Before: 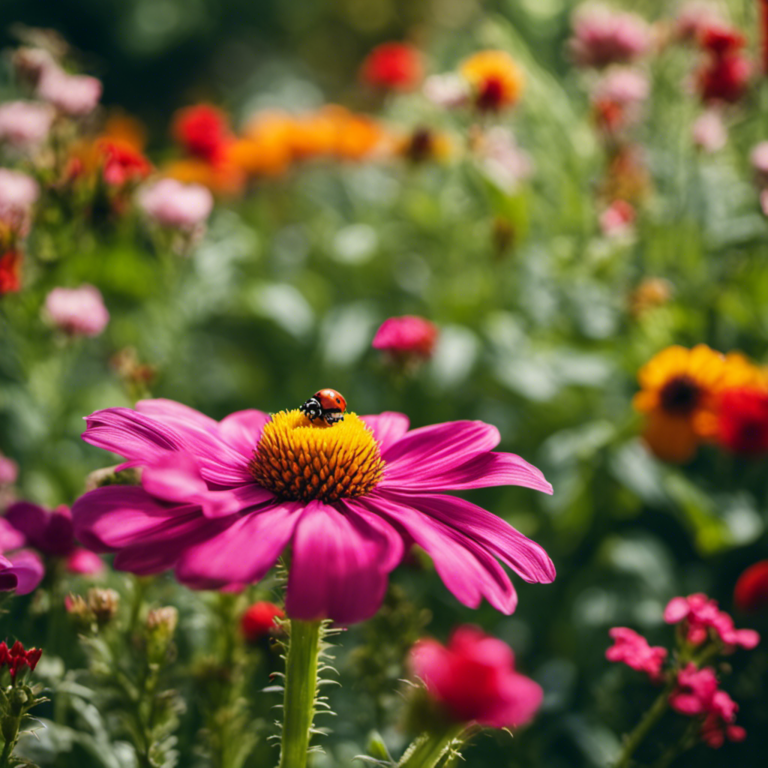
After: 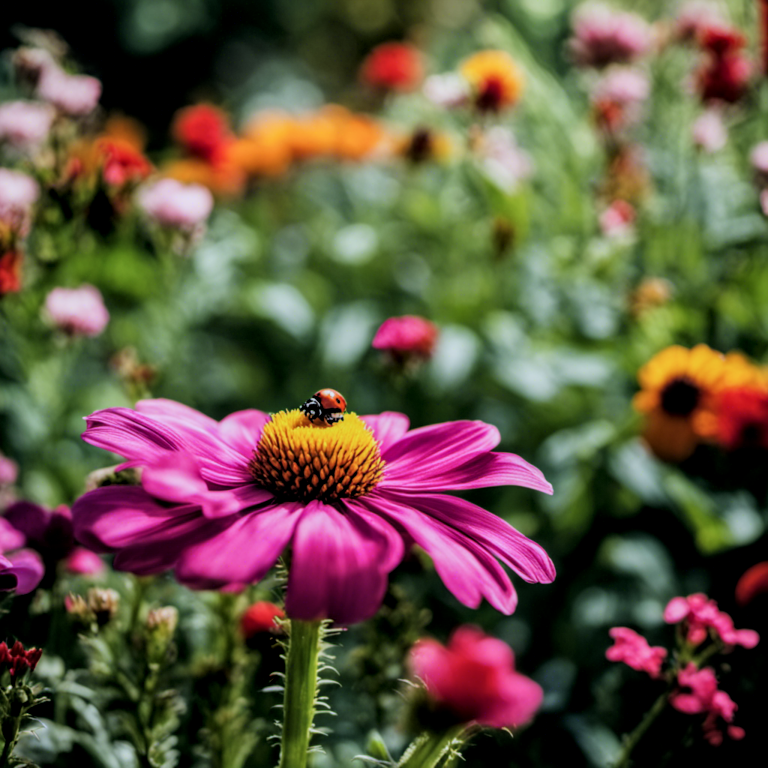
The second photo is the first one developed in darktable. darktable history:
color calibration: x 0.37, y 0.382, temperature 4313.32 K
filmic rgb: black relative exposure -5 EV, white relative exposure 3.5 EV, hardness 3.19, contrast 1.2, highlights saturation mix -30%
local contrast: on, module defaults
tone equalizer: on, module defaults
